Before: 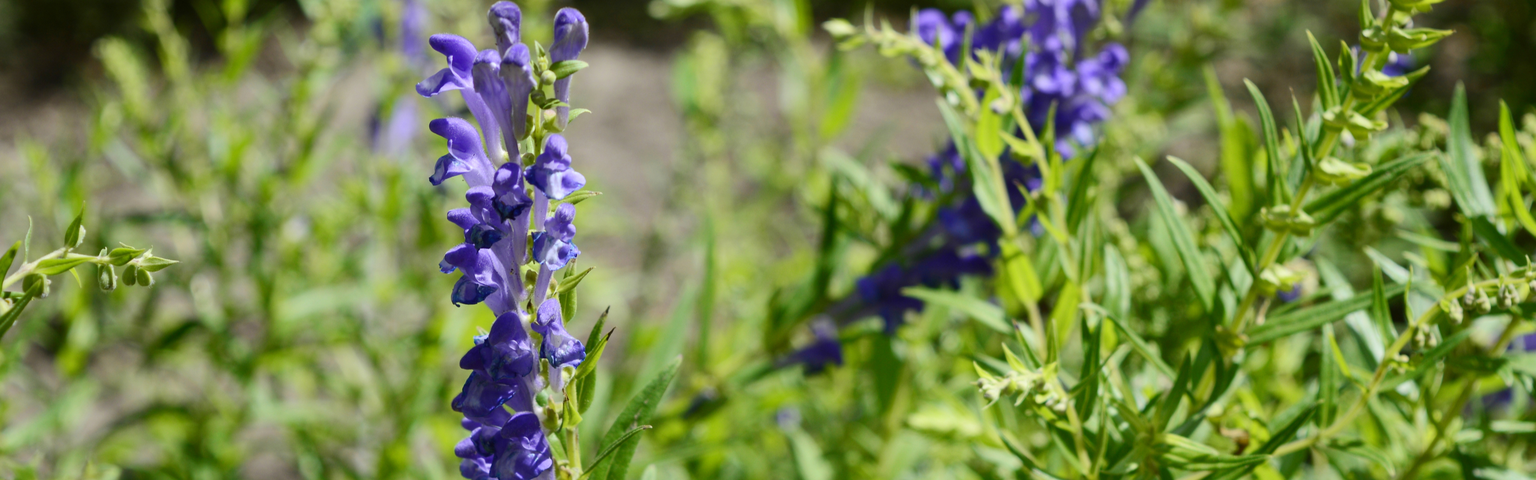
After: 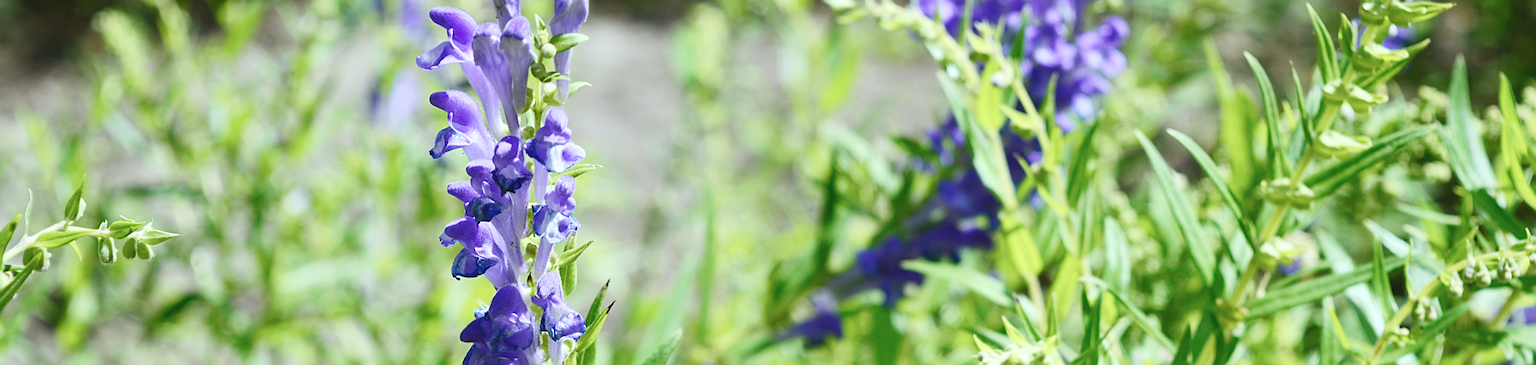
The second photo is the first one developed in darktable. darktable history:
exposure: exposure 0.568 EV, compensate highlight preservation false
sharpen: on, module defaults
crop: top 5.667%, bottom 18.101%
tone curve: curves: ch0 [(0, 0.047) (0.199, 0.263) (0.47, 0.555) (0.805, 0.839) (1, 0.962)], preserve colors none
color calibration: illuminant Planckian (black body), x 0.368, y 0.36, temperature 4274.77 K
